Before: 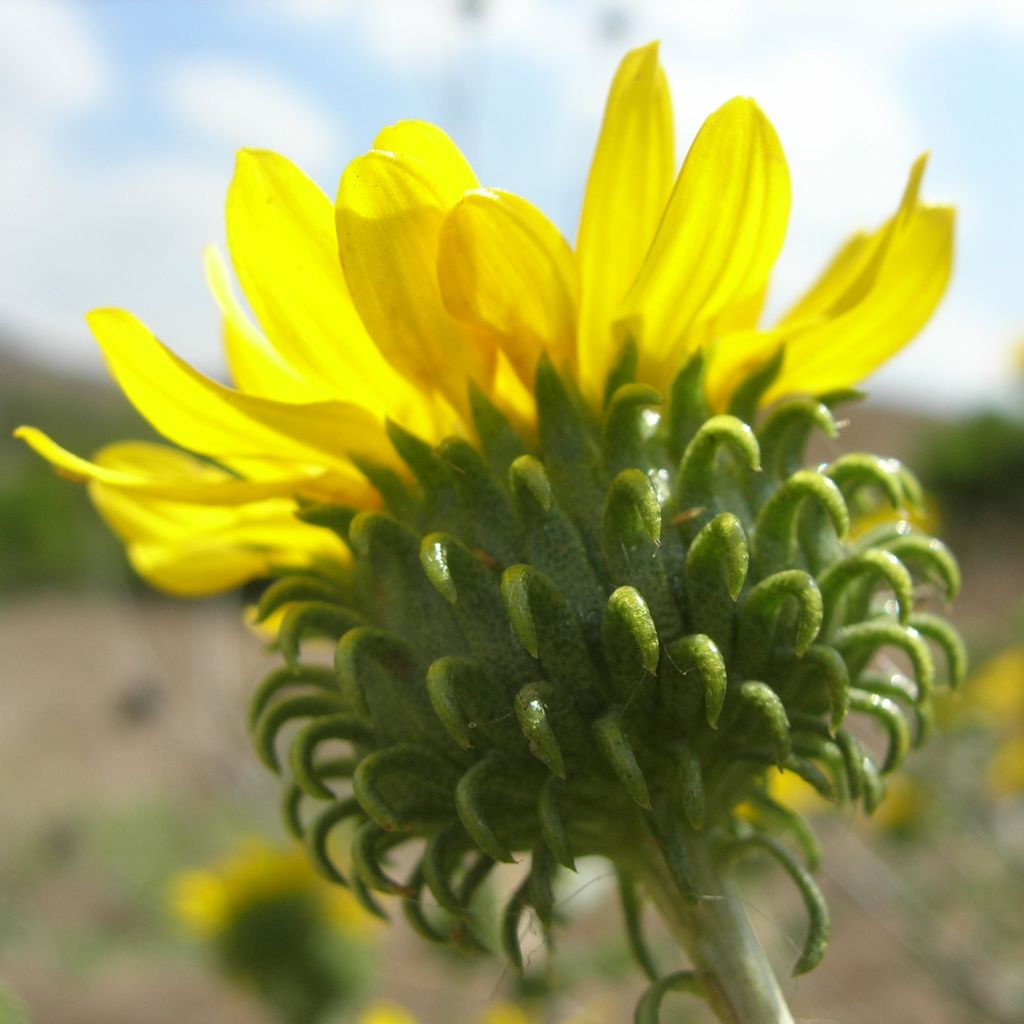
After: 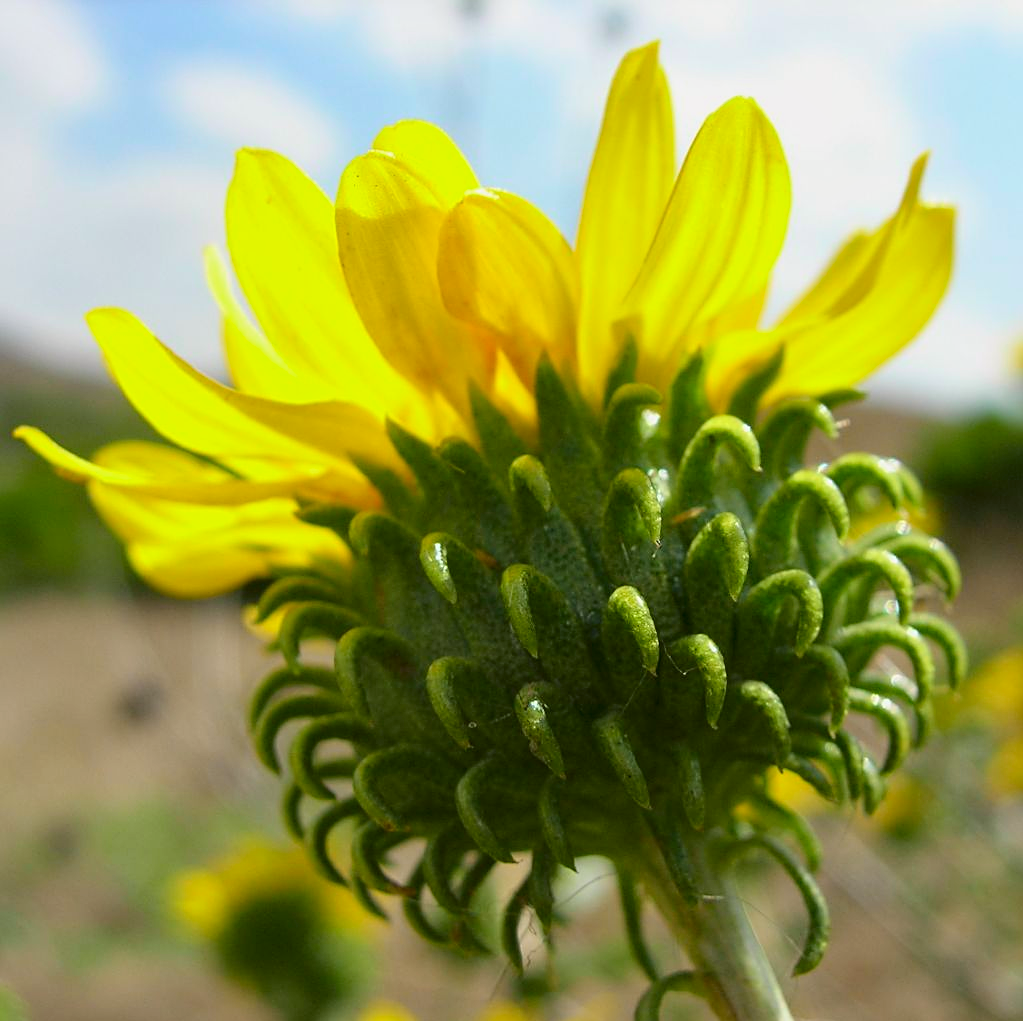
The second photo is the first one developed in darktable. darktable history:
haze removal: strength 0.134, distance 0.255, compatibility mode true, adaptive false
sharpen: amount 0.494
crop: top 0.06%, bottom 0.188%
local contrast: mode bilateral grid, contrast 19, coarseness 49, detail 119%, midtone range 0.2
contrast brightness saturation: contrast -0.105
tone curve: curves: ch0 [(0, 0.023) (0.132, 0.075) (0.241, 0.178) (0.487, 0.491) (0.782, 0.8) (1, 0.989)]; ch1 [(0, 0) (0.396, 0.369) (0.467, 0.454) (0.498, 0.5) (0.518, 0.517) (0.57, 0.586) (0.619, 0.663) (0.692, 0.744) (1, 1)]; ch2 [(0, 0) (0.427, 0.416) (0.483, 0.481) (0.503, 0.503) (0.526, 0.527) (0.563, 0.573) (0.632, 0.667) (0.705, 0.737) (0.985, 0.966)], color space Lab, independent channels, preserve colors none
